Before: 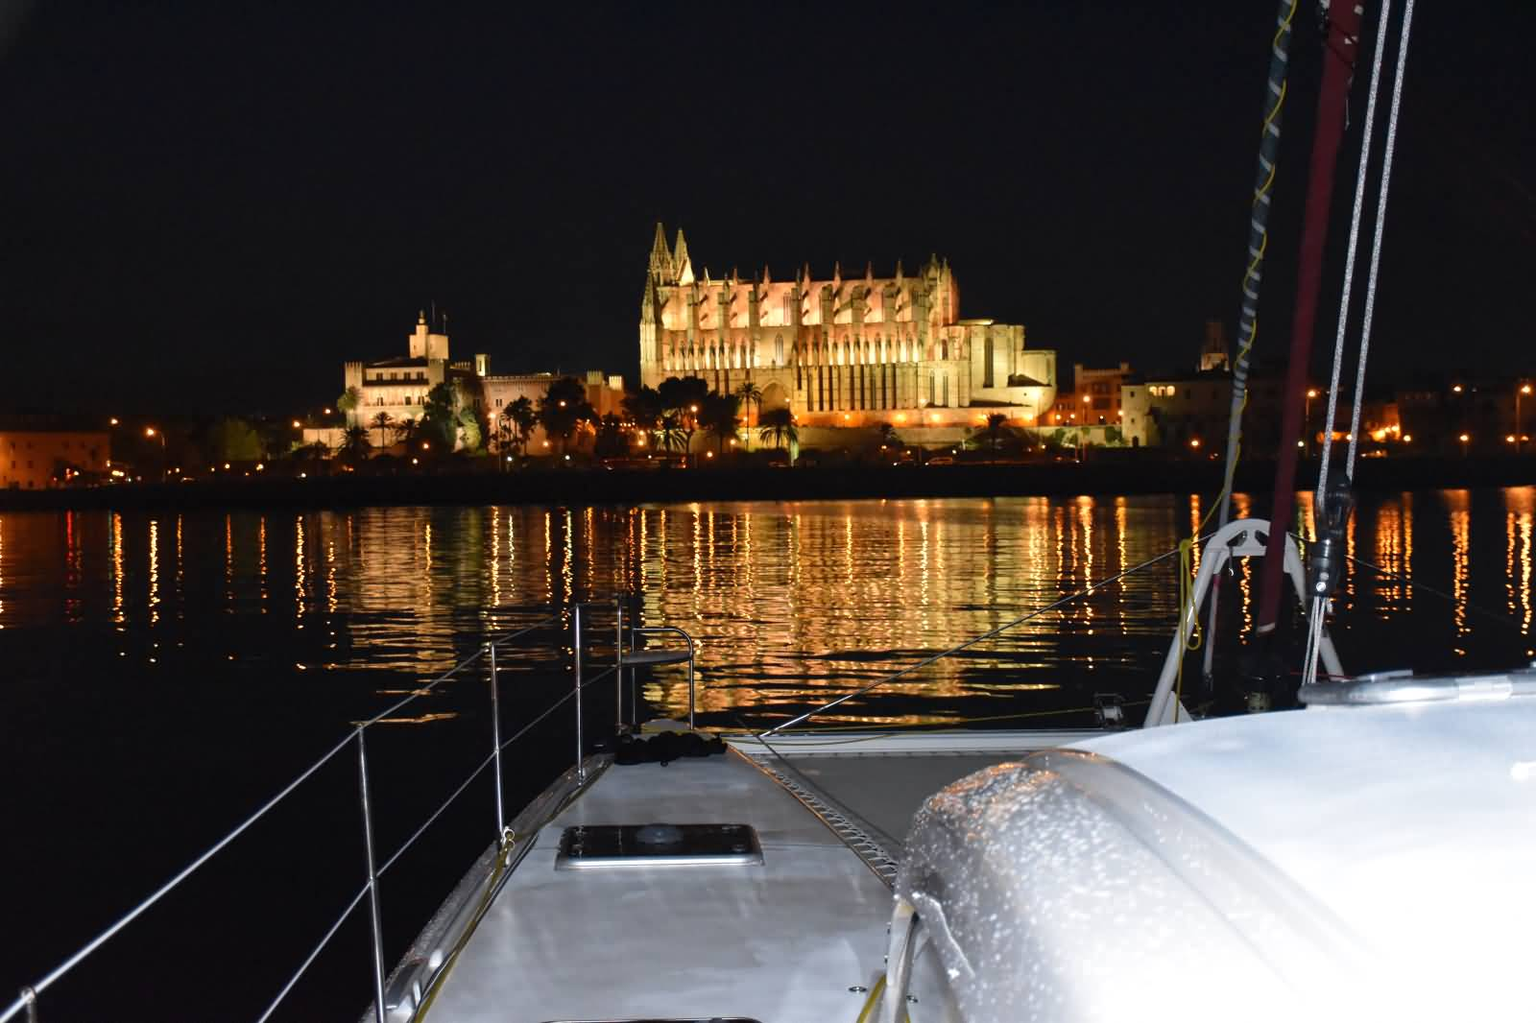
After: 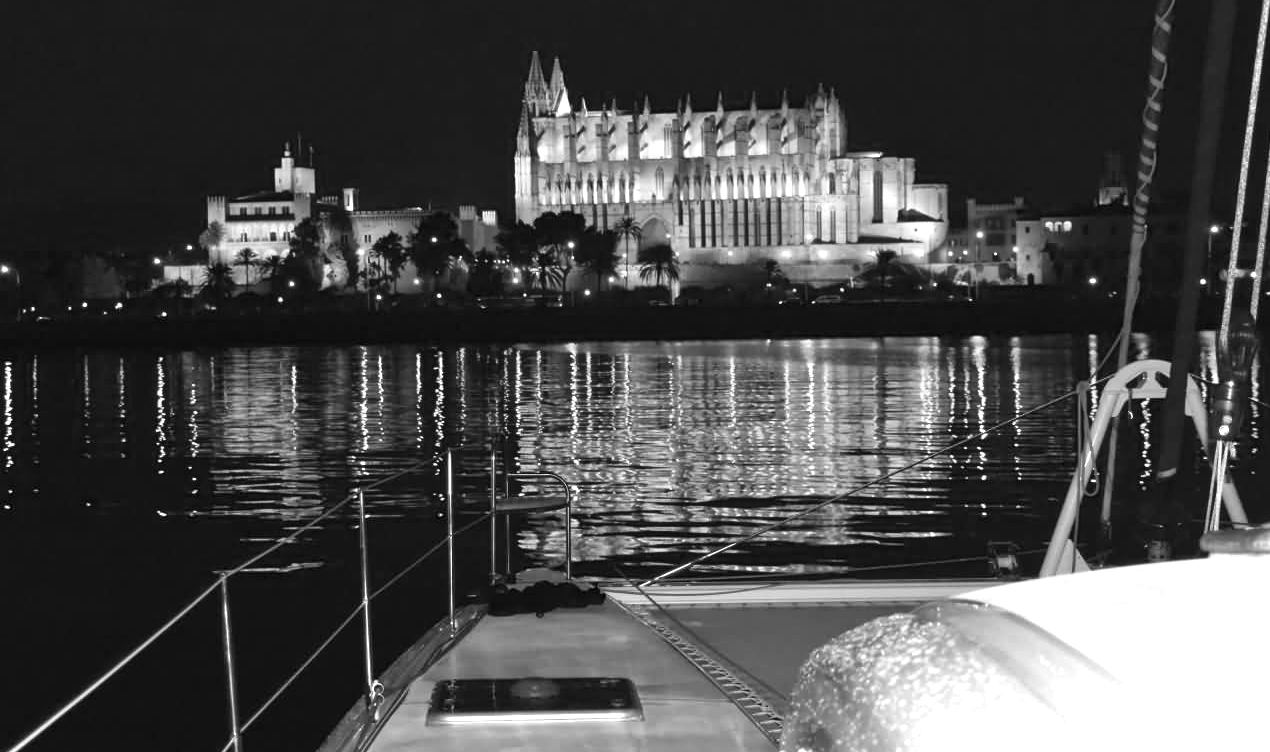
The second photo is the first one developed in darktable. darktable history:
exposure: black level correction 0, exposure 0.69 EV, compensate highlight preservation false
color calibration: output gray [0.246, 0.254, 0.501, 0], gray › normalize channels true, x 0.353, y 0.369, temperature 4713.44 K, gamut compression 0.02
crop: left 9.536%, top 17.022%, right 11.071%, bottom 12.404%
